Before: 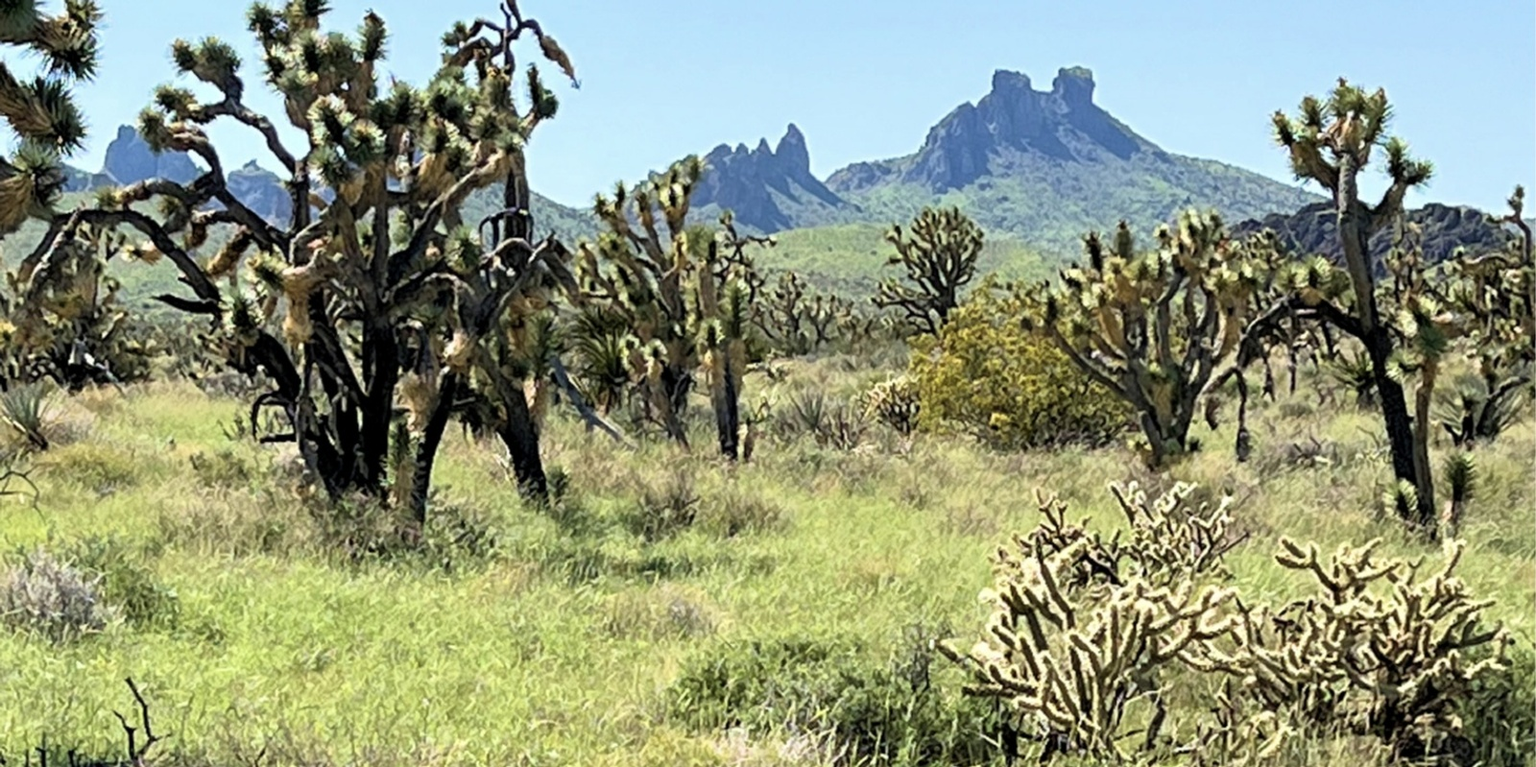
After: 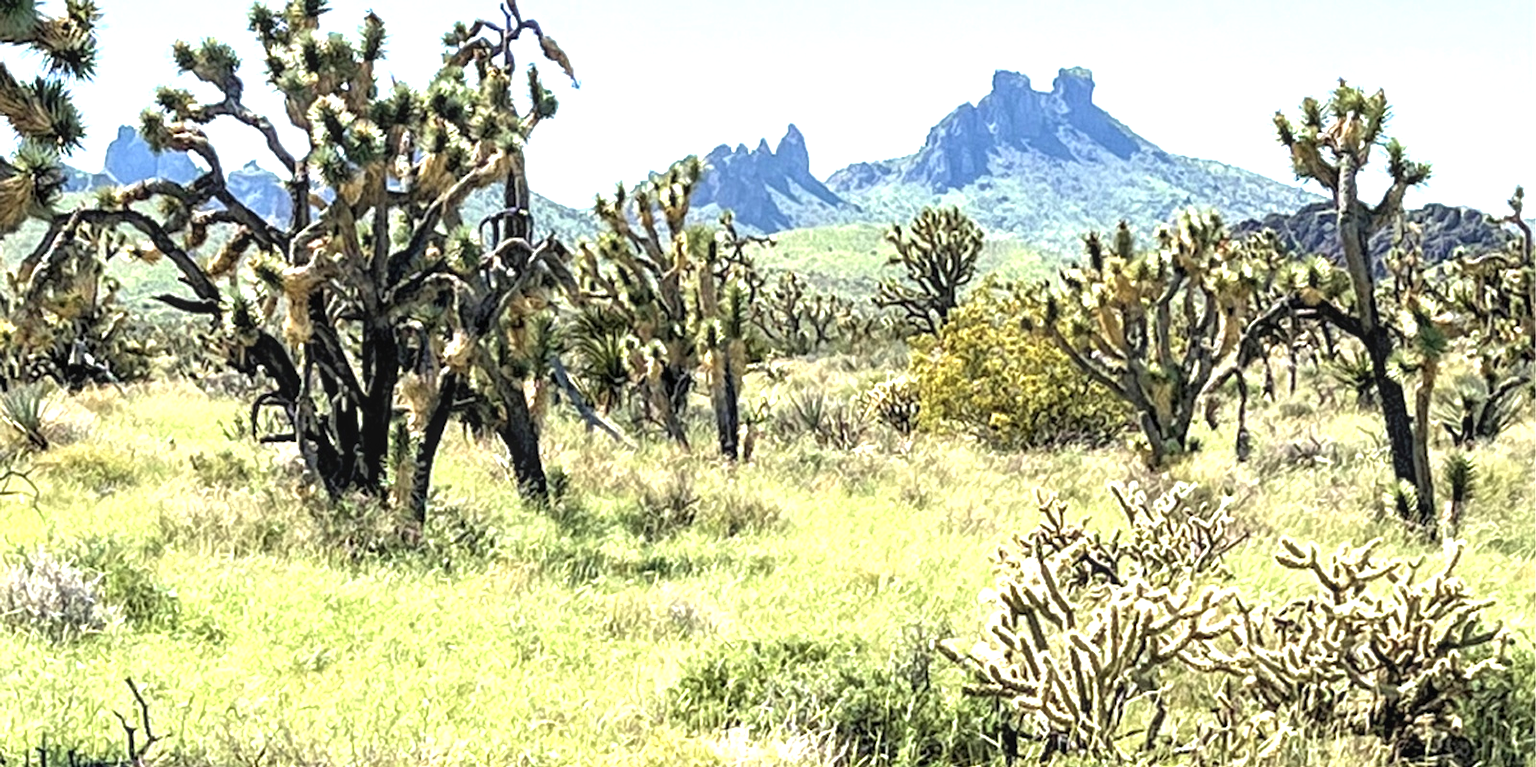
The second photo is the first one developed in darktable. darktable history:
exposure: black level correction 0, exposure 1.001 EV, compensate highlight preservation false
local contrast: on, module defaults
